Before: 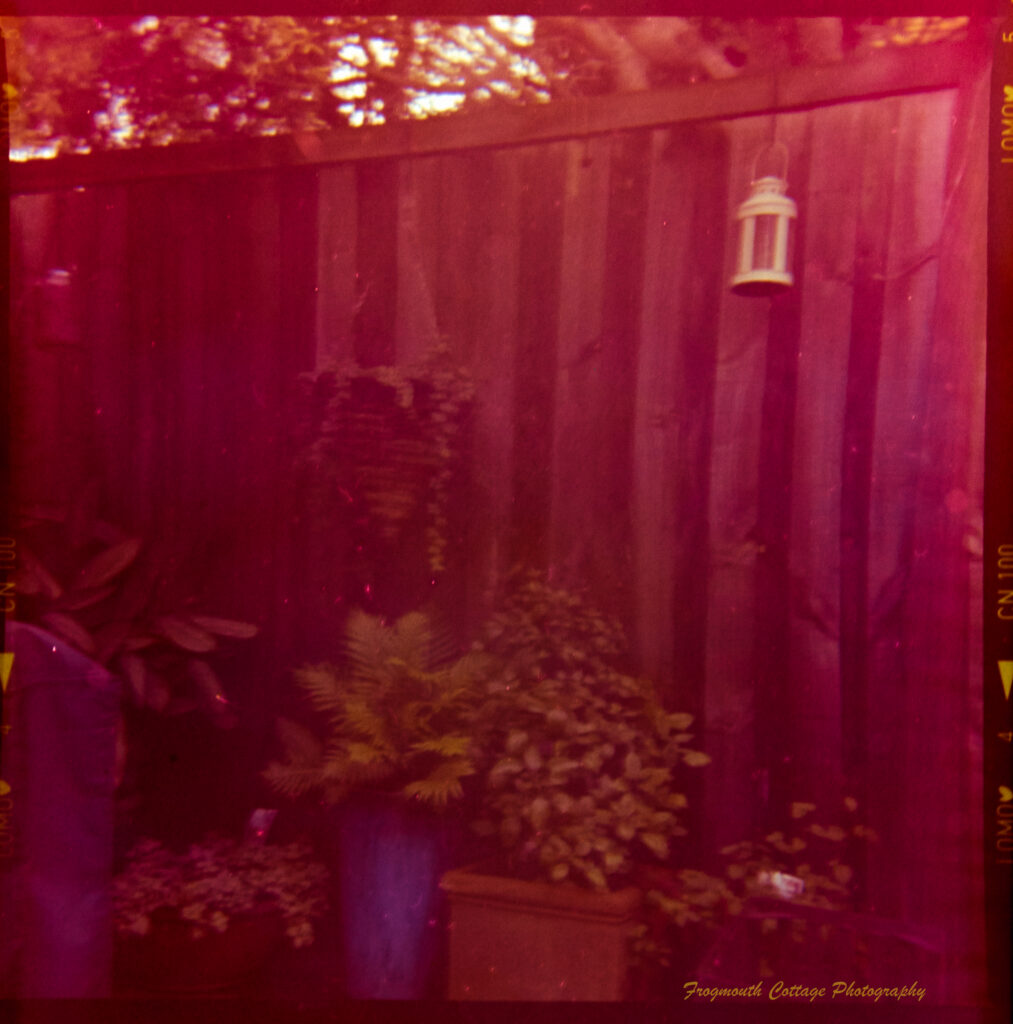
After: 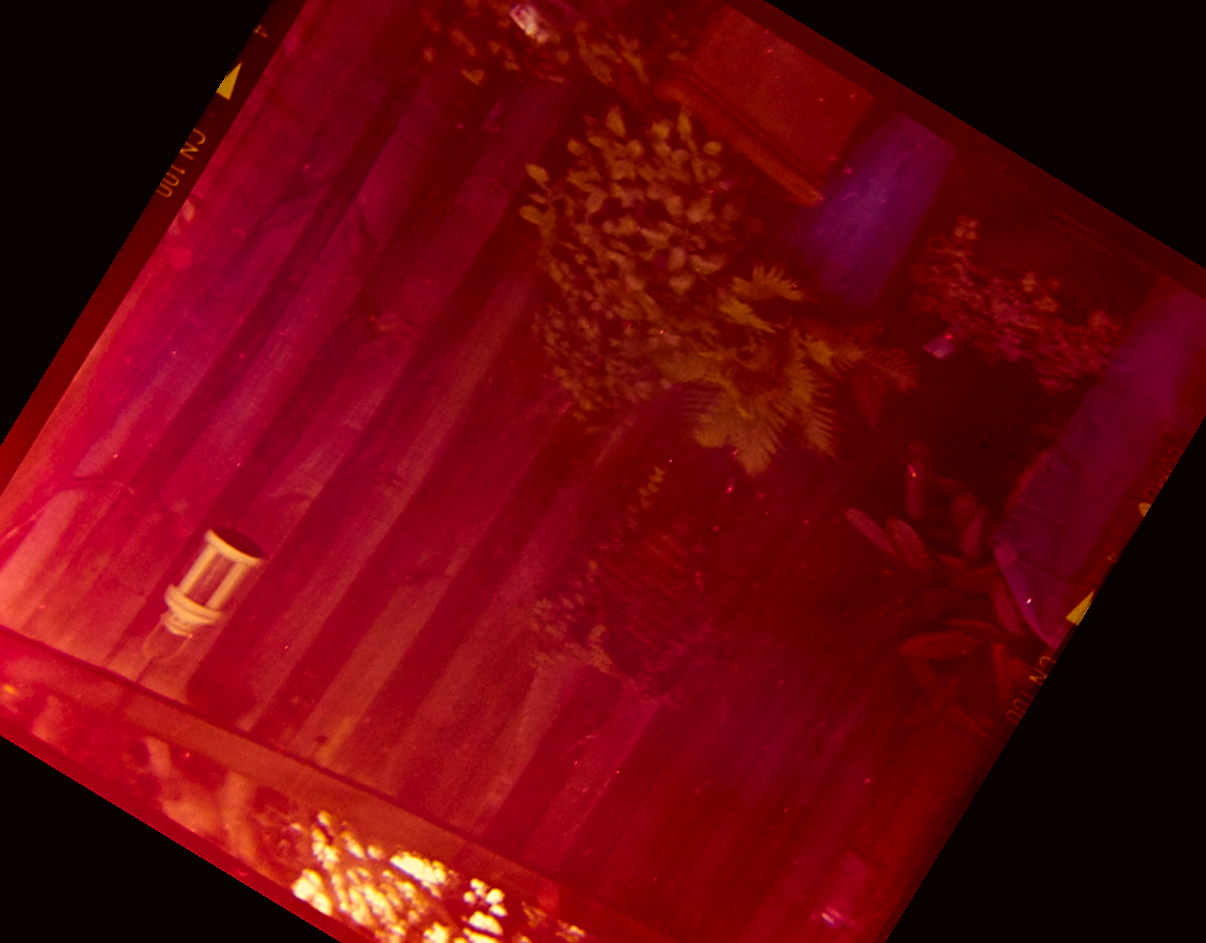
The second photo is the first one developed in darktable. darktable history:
crop and rotate: angle 148.68°, left 9.111%, top 15.603%, right 4.588%, bottom 17.041%
sharpen: on, module defaults
color correction: highlights a* 17.94, highlights b* 35.39, shadows a* 1.48, shadows b* 6.42, saturation 1.01
levels: levels [0, 0.492, 0.984]
